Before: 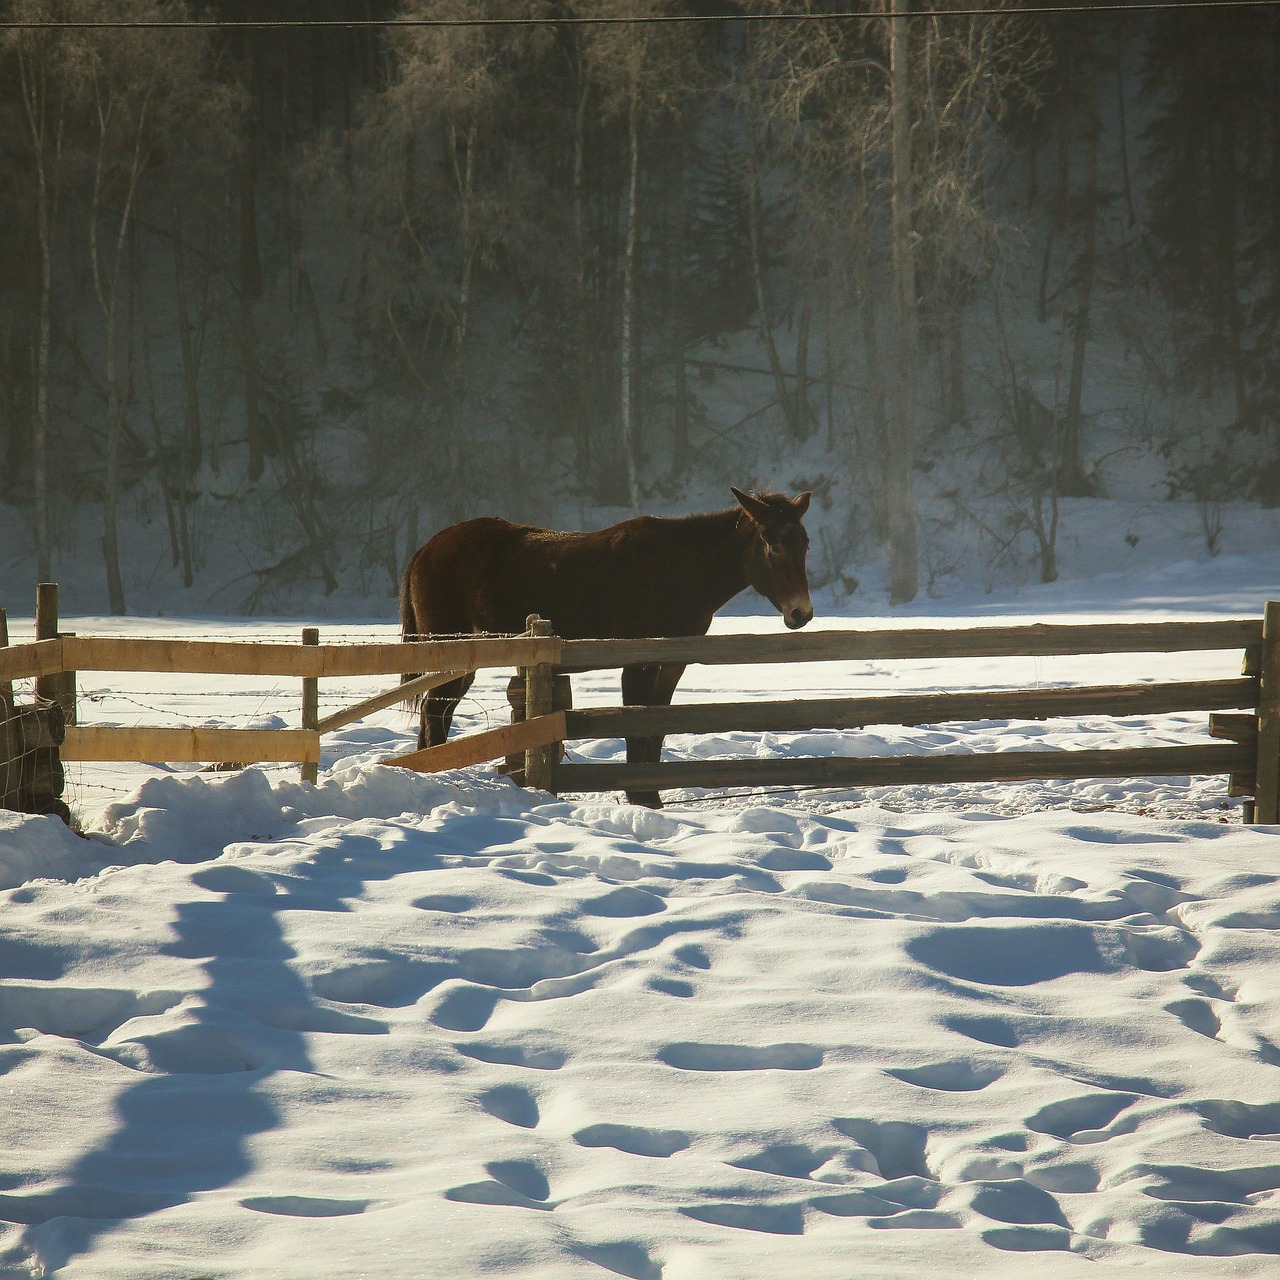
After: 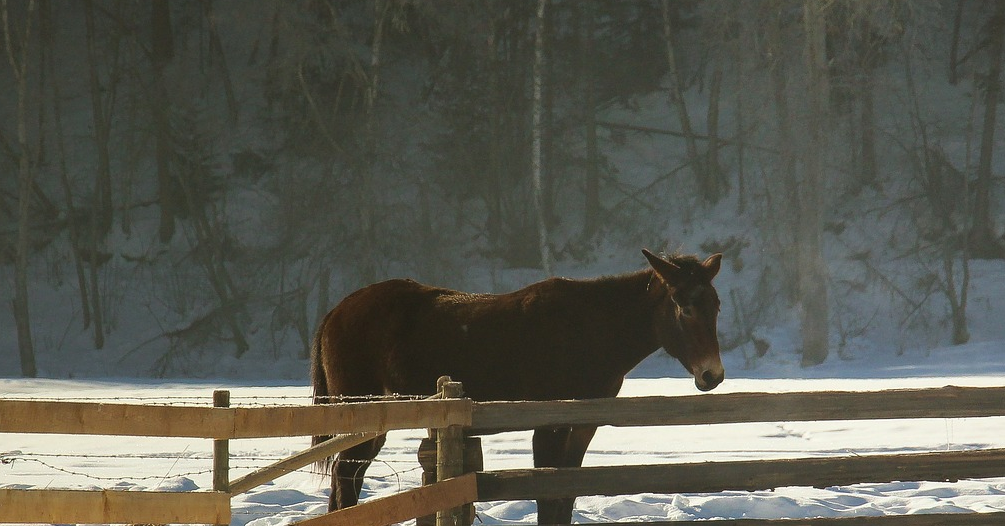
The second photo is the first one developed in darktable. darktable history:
crop: left 6.998%, top 18.649%, right 14.431%, bottom 40.179%
